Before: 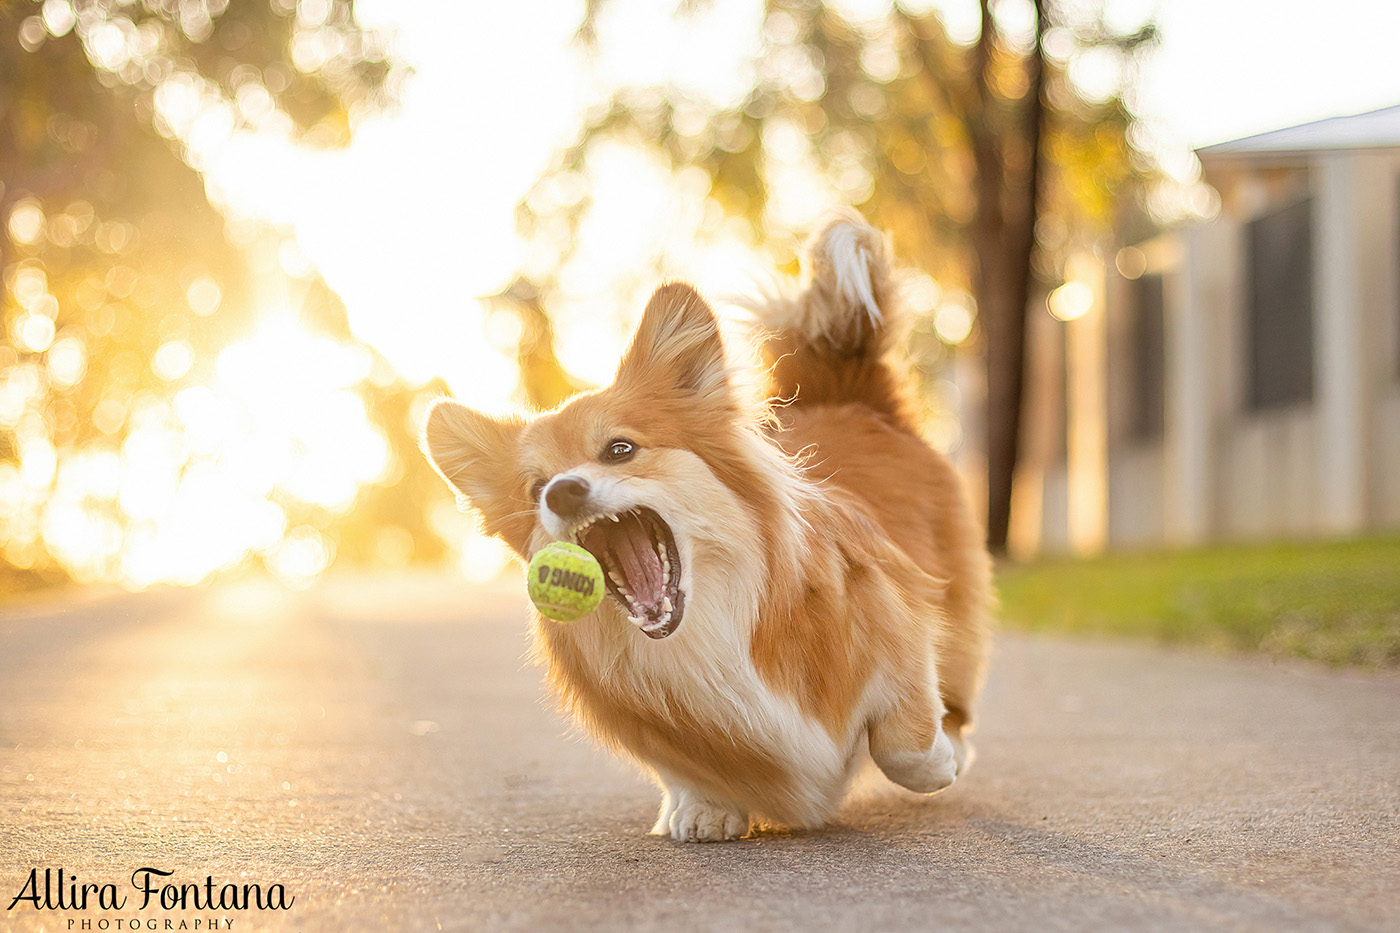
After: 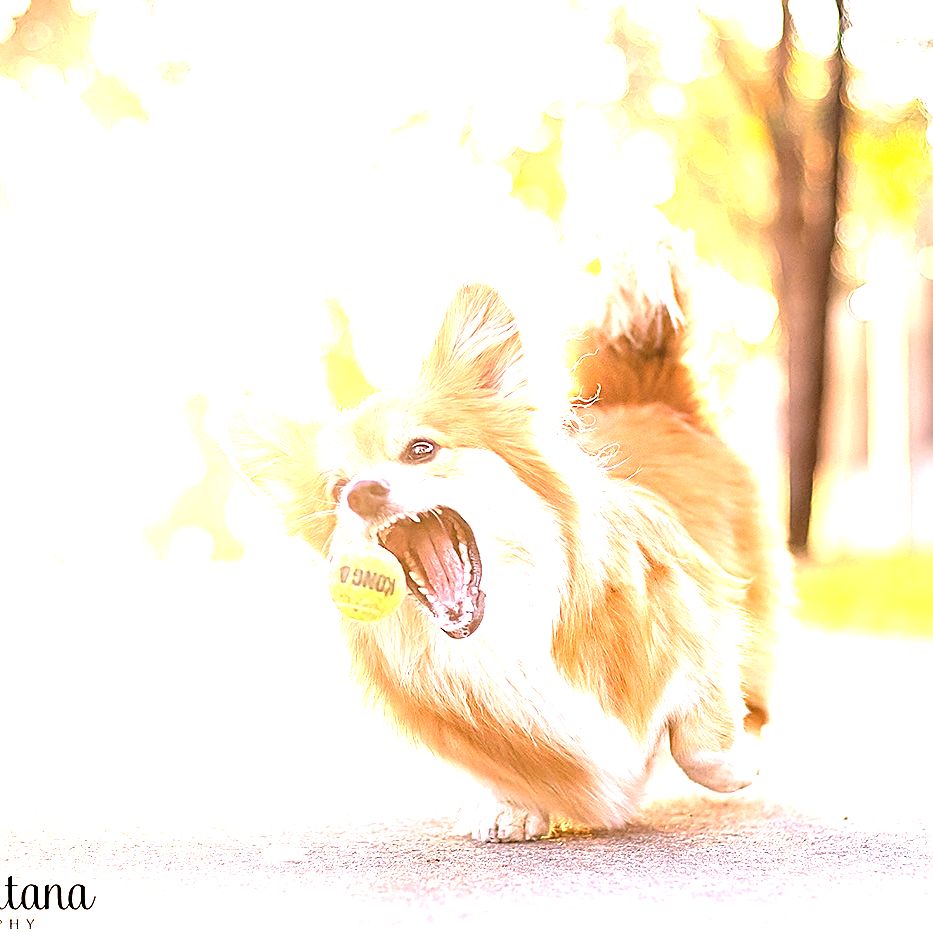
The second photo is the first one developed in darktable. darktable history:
exposure: black level correction 0, exposure 1.741 EV, compensate exposure bias true, compensate highlight preservation false
crop and rotate: left 14.292%, right 19.041%
white balance: red 1.042, blue 1.17
sharpen: on, module defaults
